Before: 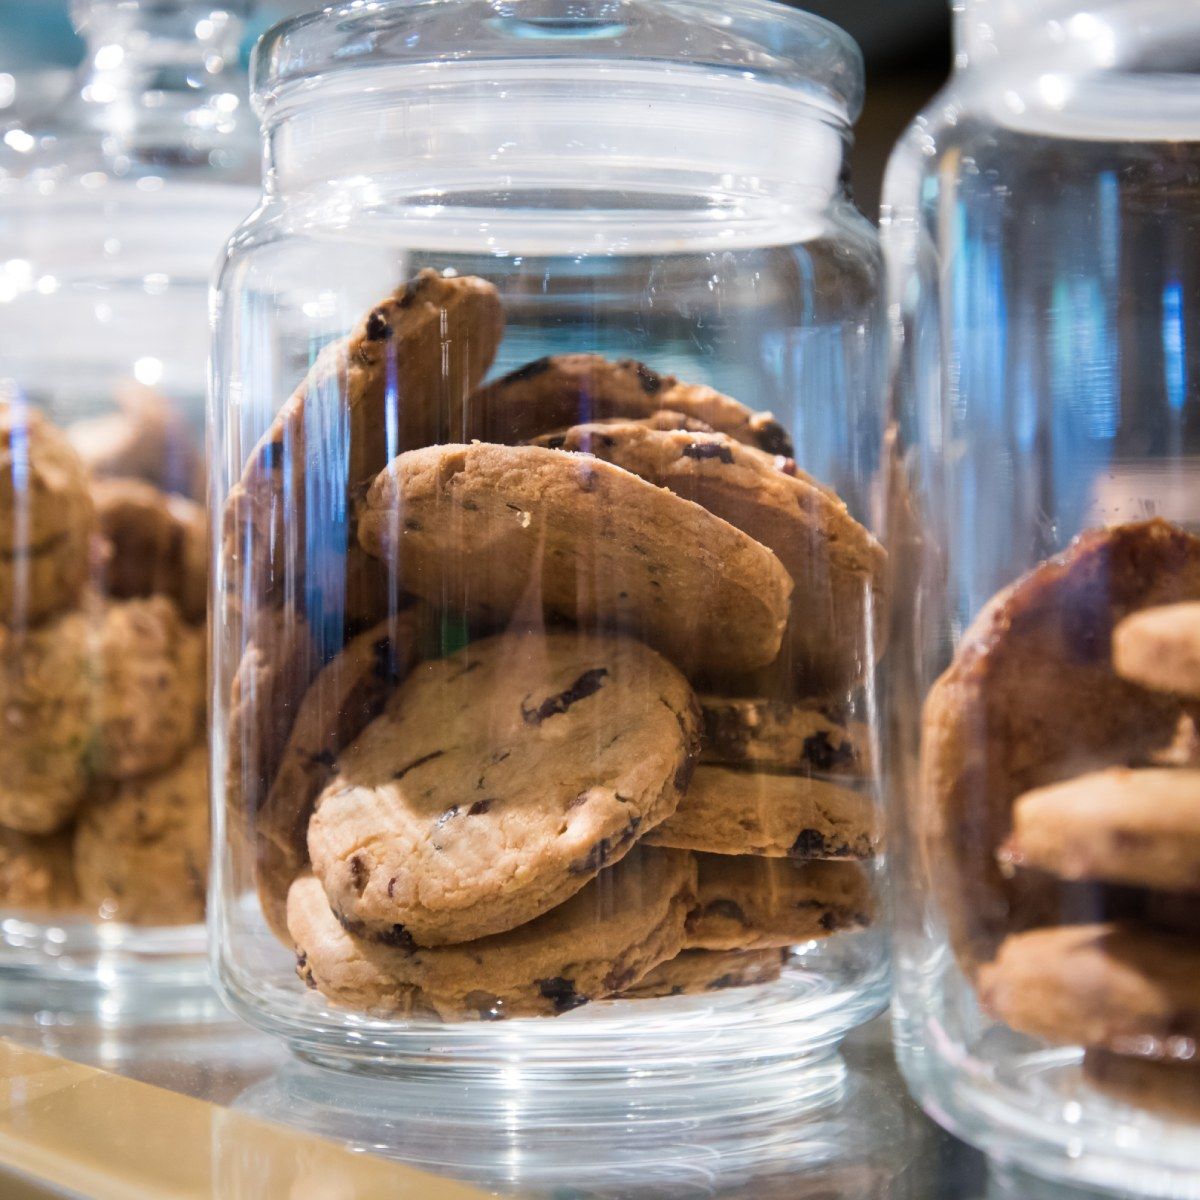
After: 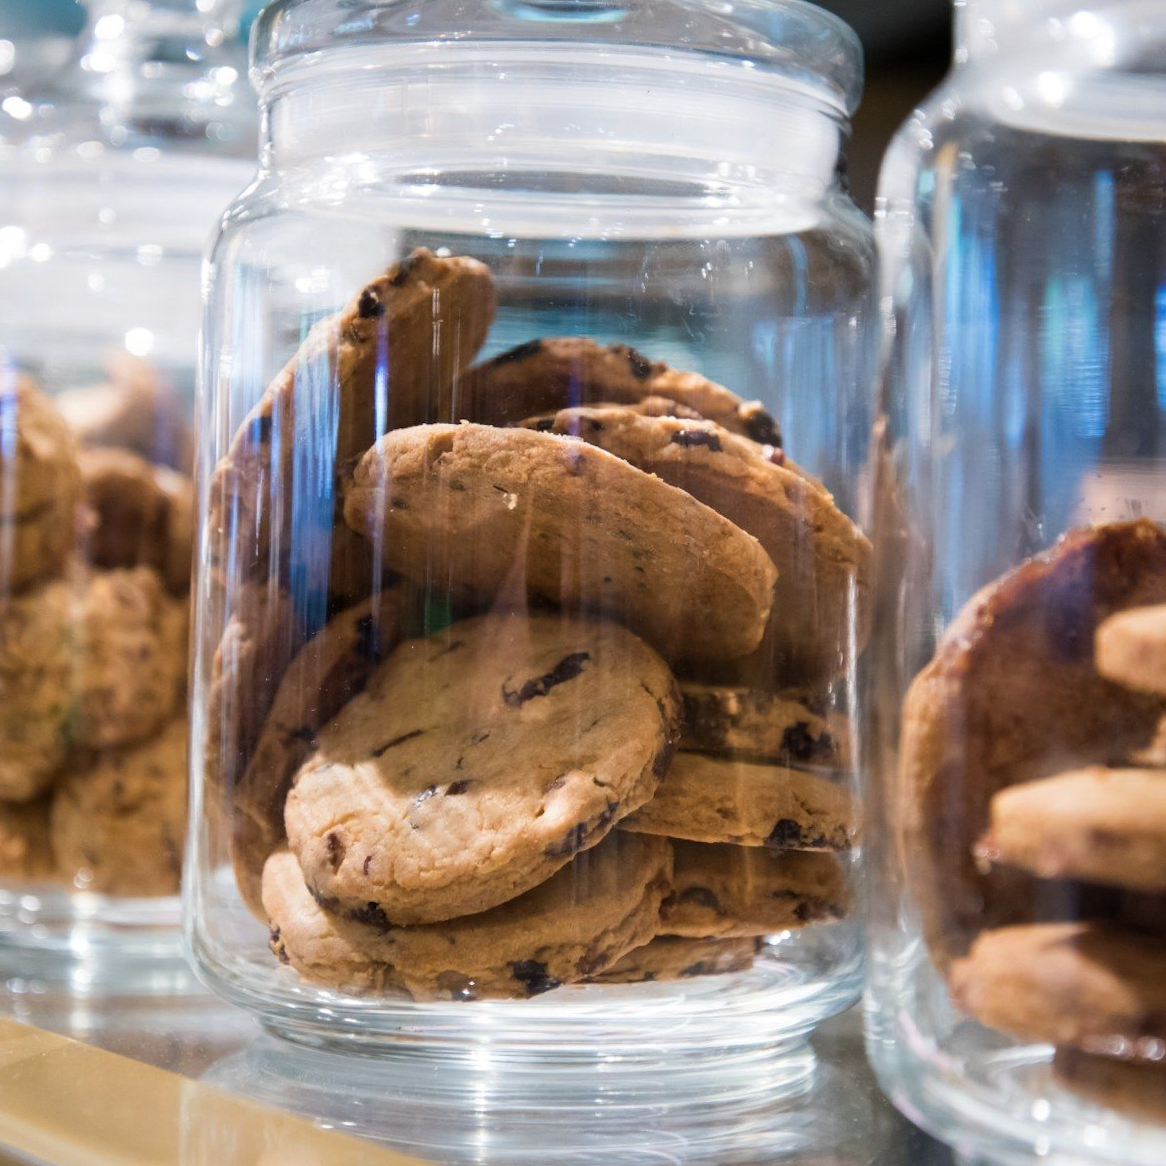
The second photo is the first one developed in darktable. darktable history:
white balance: emerald 1
crop and rotate: angle -1.69°
